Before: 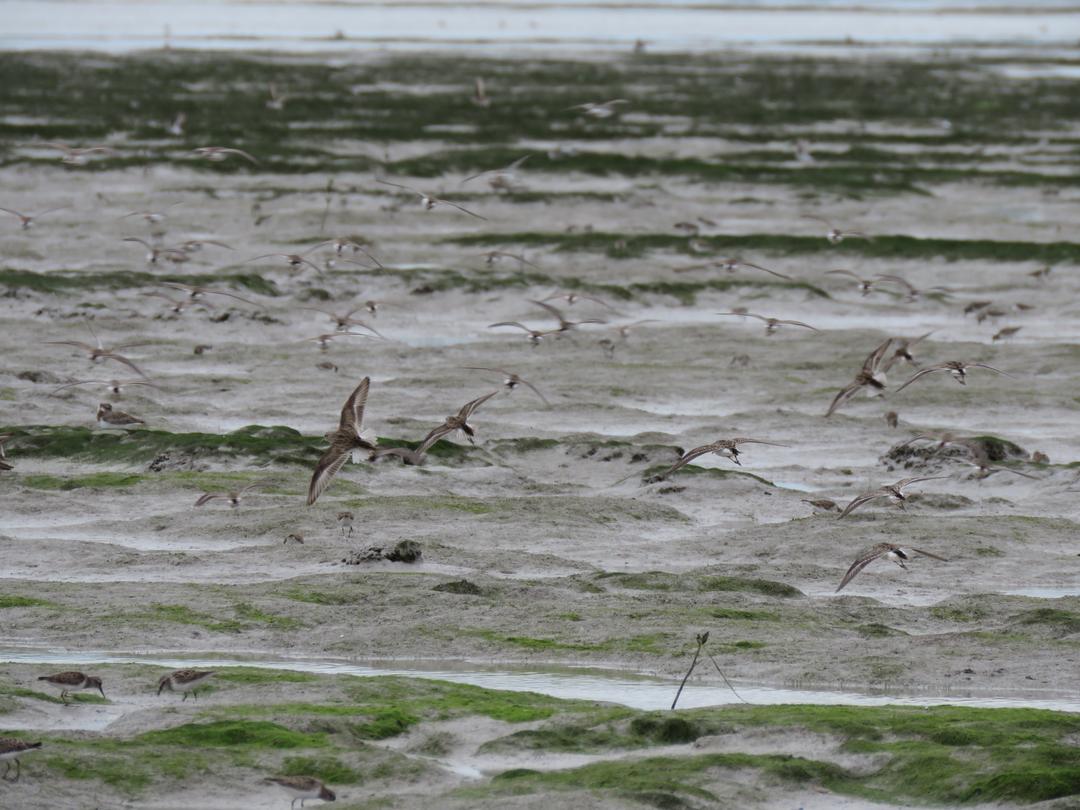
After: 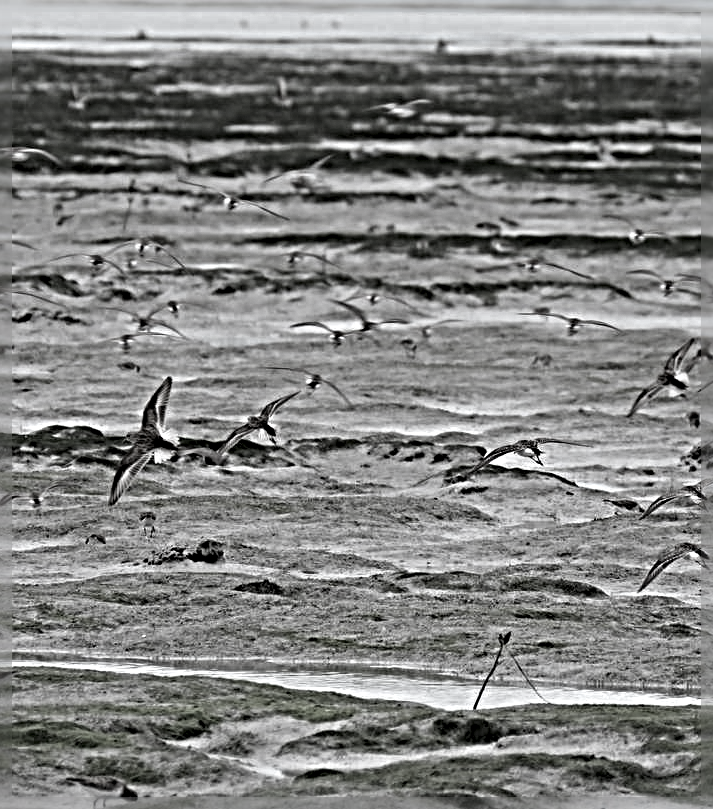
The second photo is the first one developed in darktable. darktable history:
sharpen: radius 6.3, amount 1.8, threshold 0
crop and rotate: left 18.442%, right 15.508%
color correction: saturation 0.2
